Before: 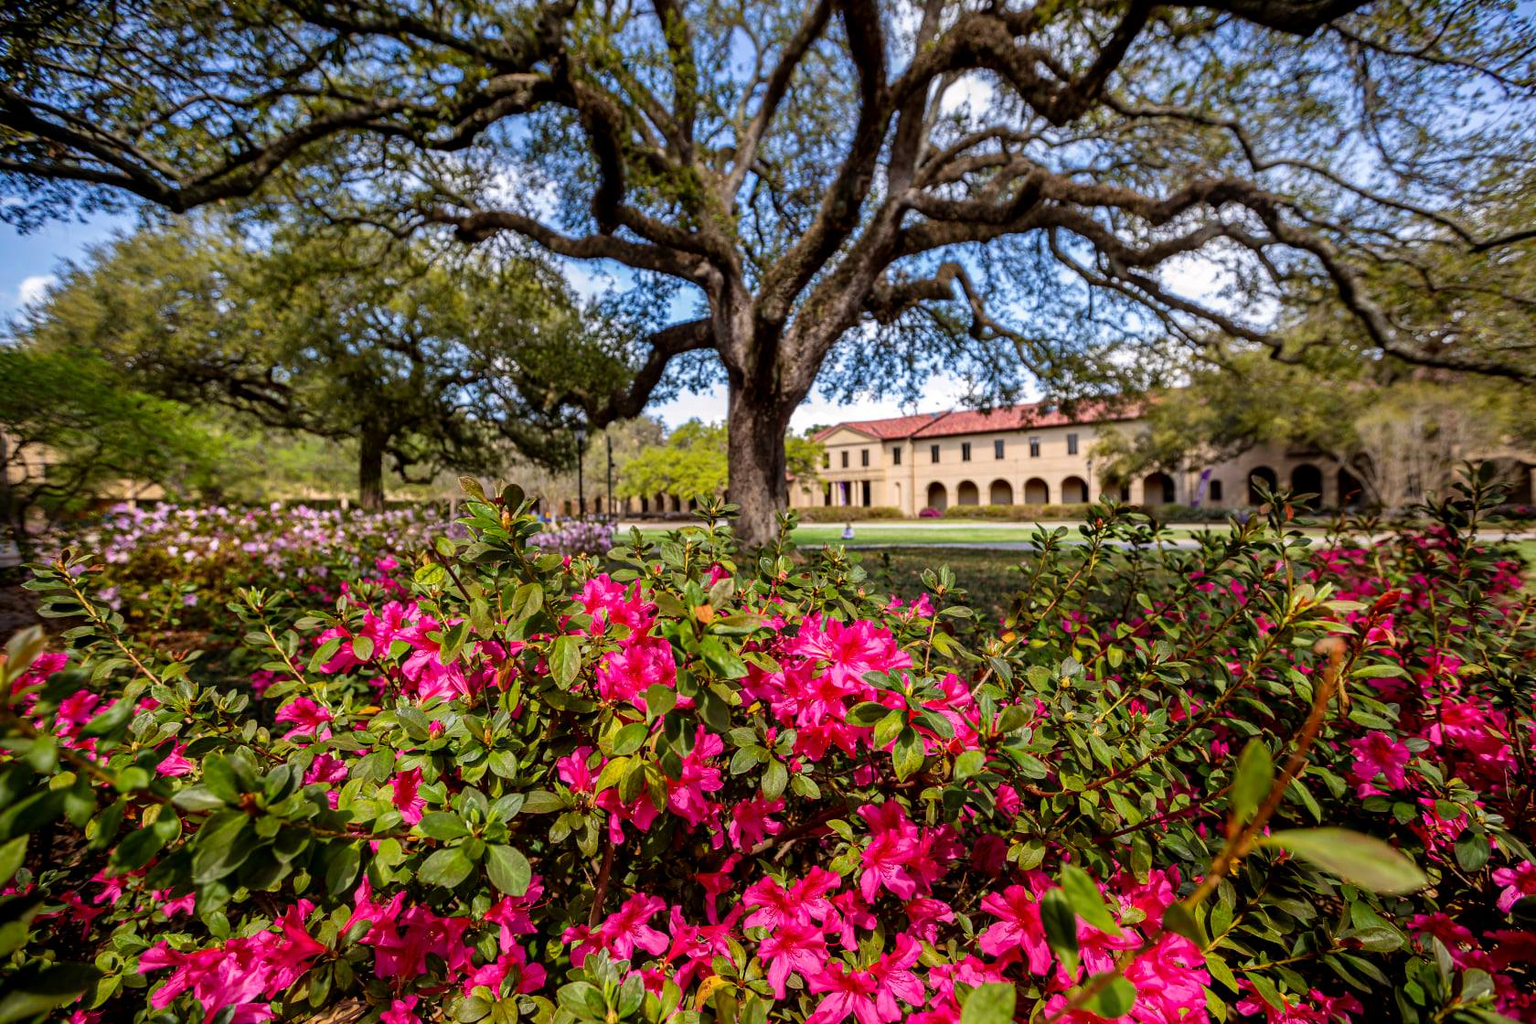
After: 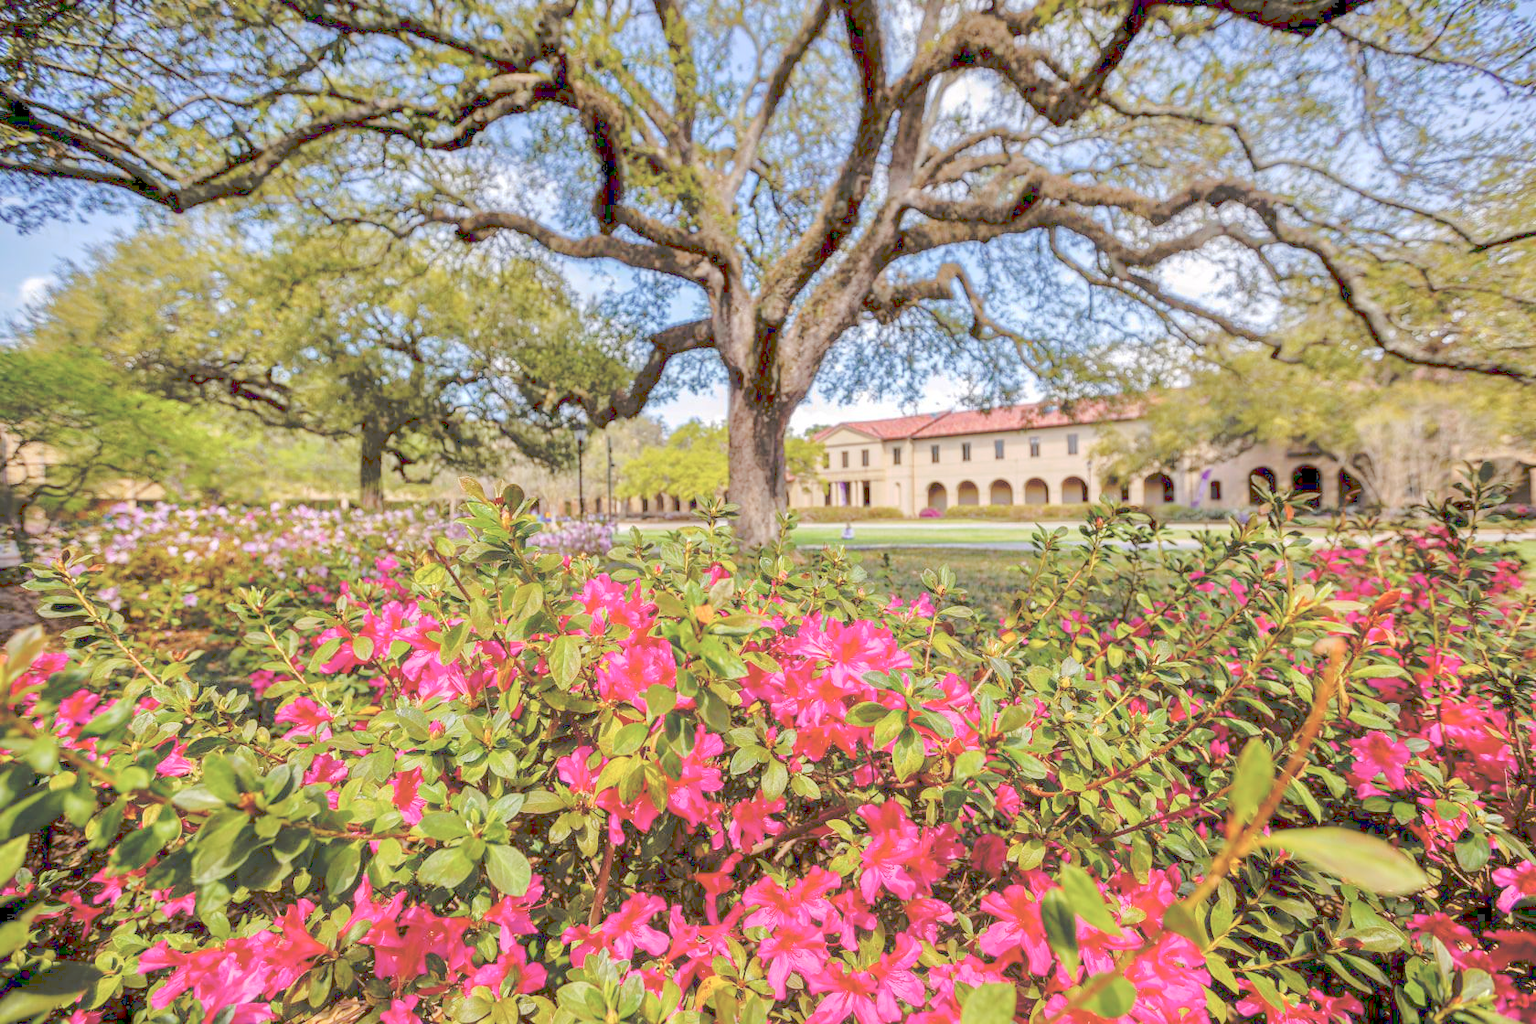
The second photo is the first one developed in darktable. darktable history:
tone equalizer: -7 EV 0.15 EV, -6 EV 0.633 EV, -5 EV 1.18 EV, -4 EV 1.32 EV, -3 EV 1.16 EV, -2 EV 0.6 EV, -1 EV 0.146 EV
color balance rgb: shadows fall-off 100.914%, perceptual saturation grading › global saturation 19.967%, mask middle-gray fulcrum 21.819%
tone curve: curves: ch0 [(0, 0) (0.003, 0.275) (0.011, 0.288) (0.025, 0.309) (0.044, 0.326) (0.069, 0.346) (0.1, 0.37) (0.136, 0.396) (0.177, 0.432) (0.224, 0.473) (0.277, 0.516) (0.335, 0.566) (0.399, 0.611) (0.468, 0.661) (0.543, 0.711) (0.623, 0.761) (0.709, 0.817) (0.801, 0.867) (0.898, 0.911) (1, 1)], preserve colors none
